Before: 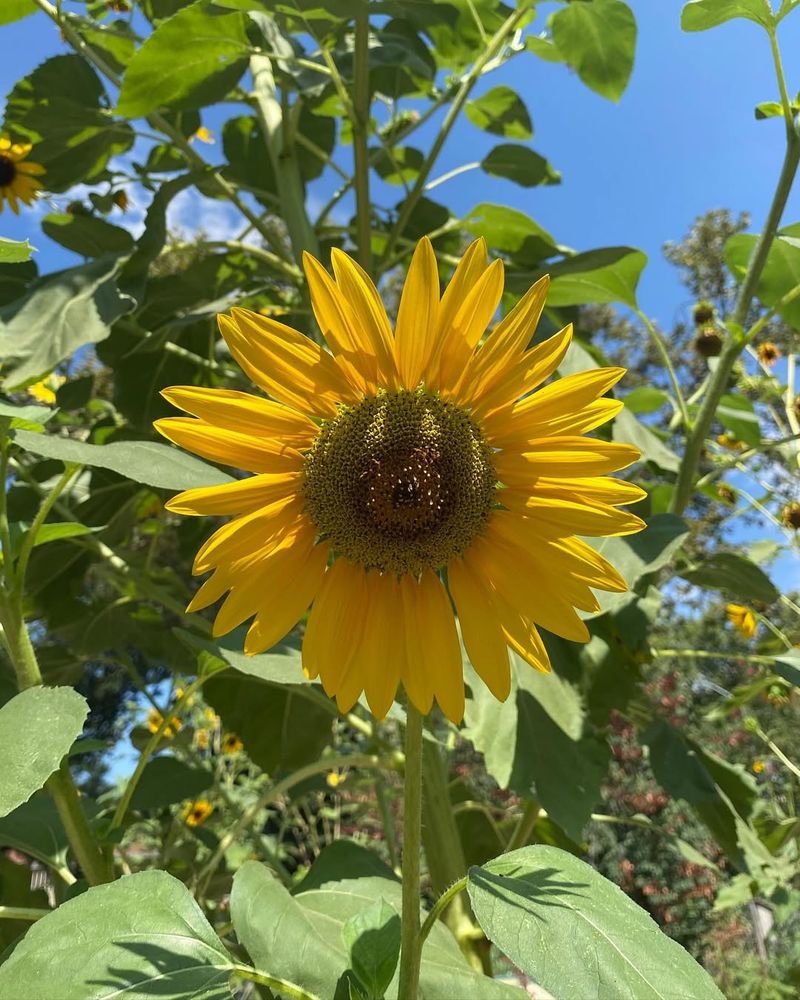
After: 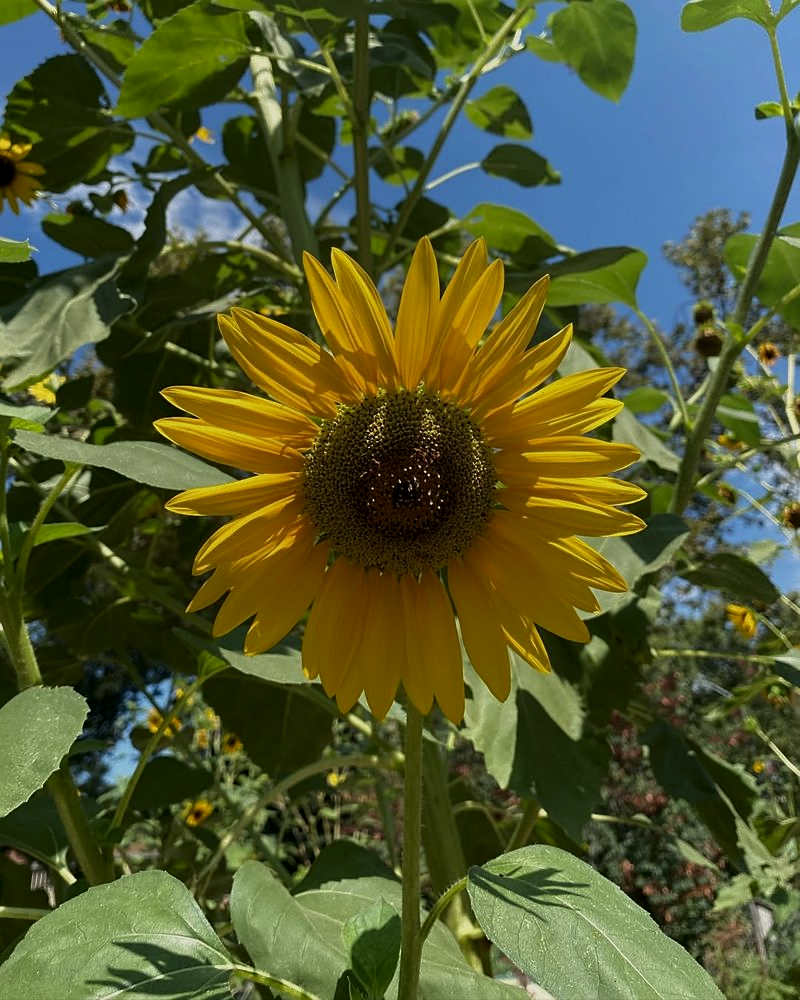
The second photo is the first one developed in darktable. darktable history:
exposure: exposure -0.604 EV, compensate highlight preservation false
shadows and highlights: shadows -60.87, white point adjustment -5.18, highlights 61.45
sharpen: amount 0.209
levels: levels [0.026, 0.507, 0.987]
